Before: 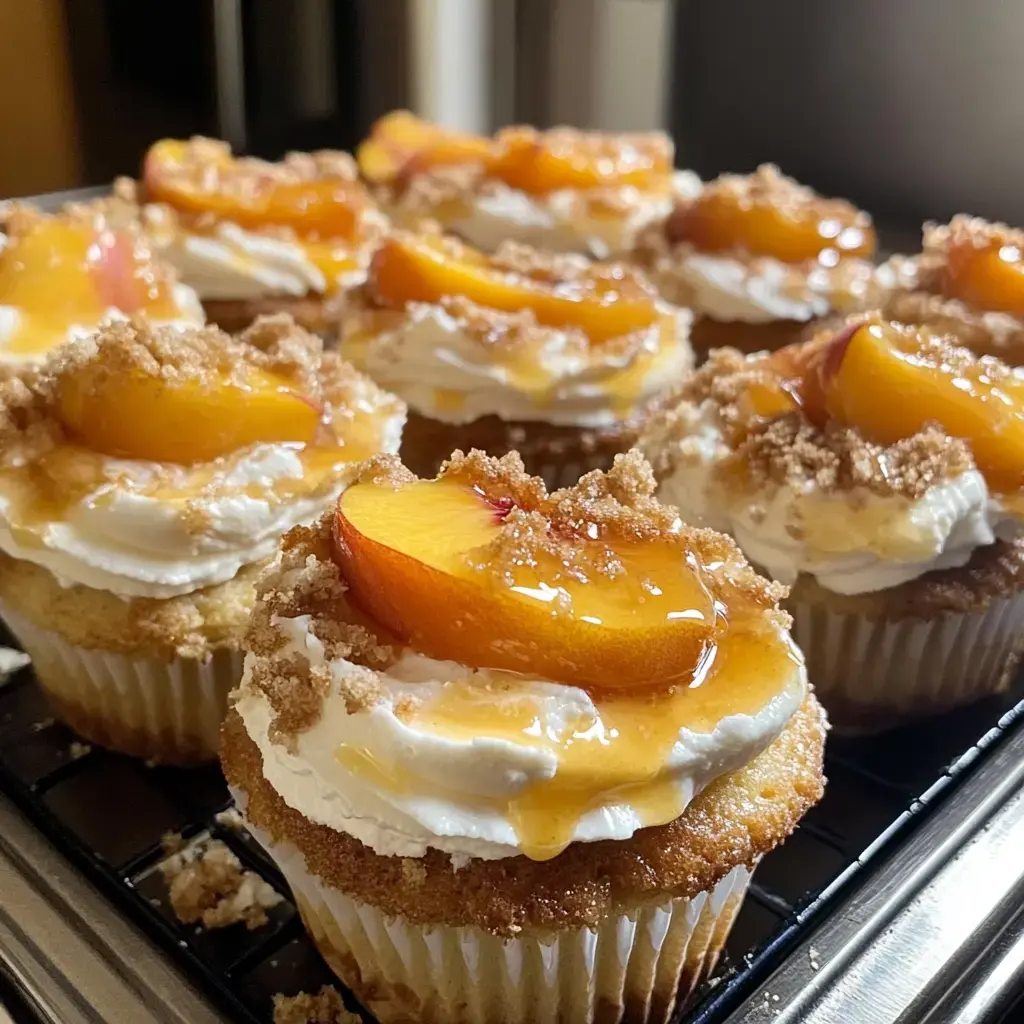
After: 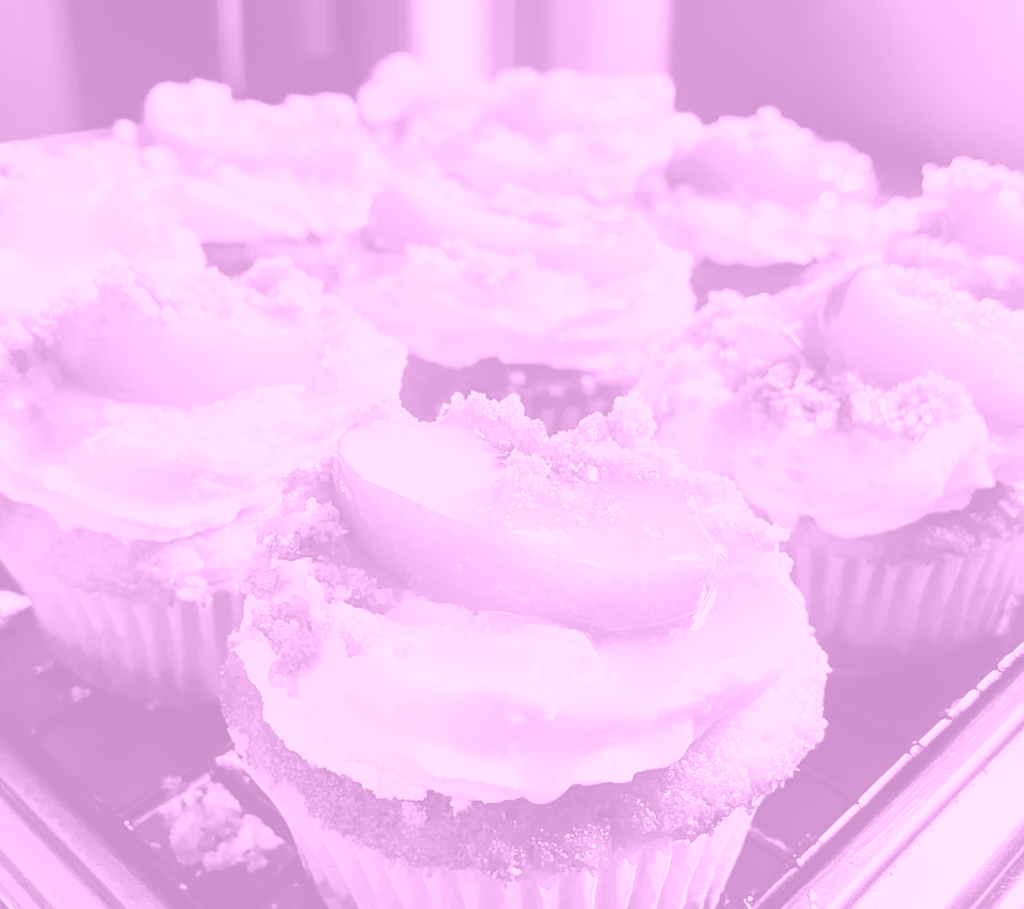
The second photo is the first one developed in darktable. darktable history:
velvia: on, module defaults
colorize: hue 331.2°, saturation 69%, source mix 30.28%, lightness 69.02%, version 1
crop and rotate: top 5.609%, bottom 5.609%
base curve: curves: ch0 [(0, 0) (0.028, 0.03) (0.121, 0.232) (0.46, 0.748) (0.859, 0.968) (1, 1)], preserve colors none
exposure: compensate highlight preservation false
